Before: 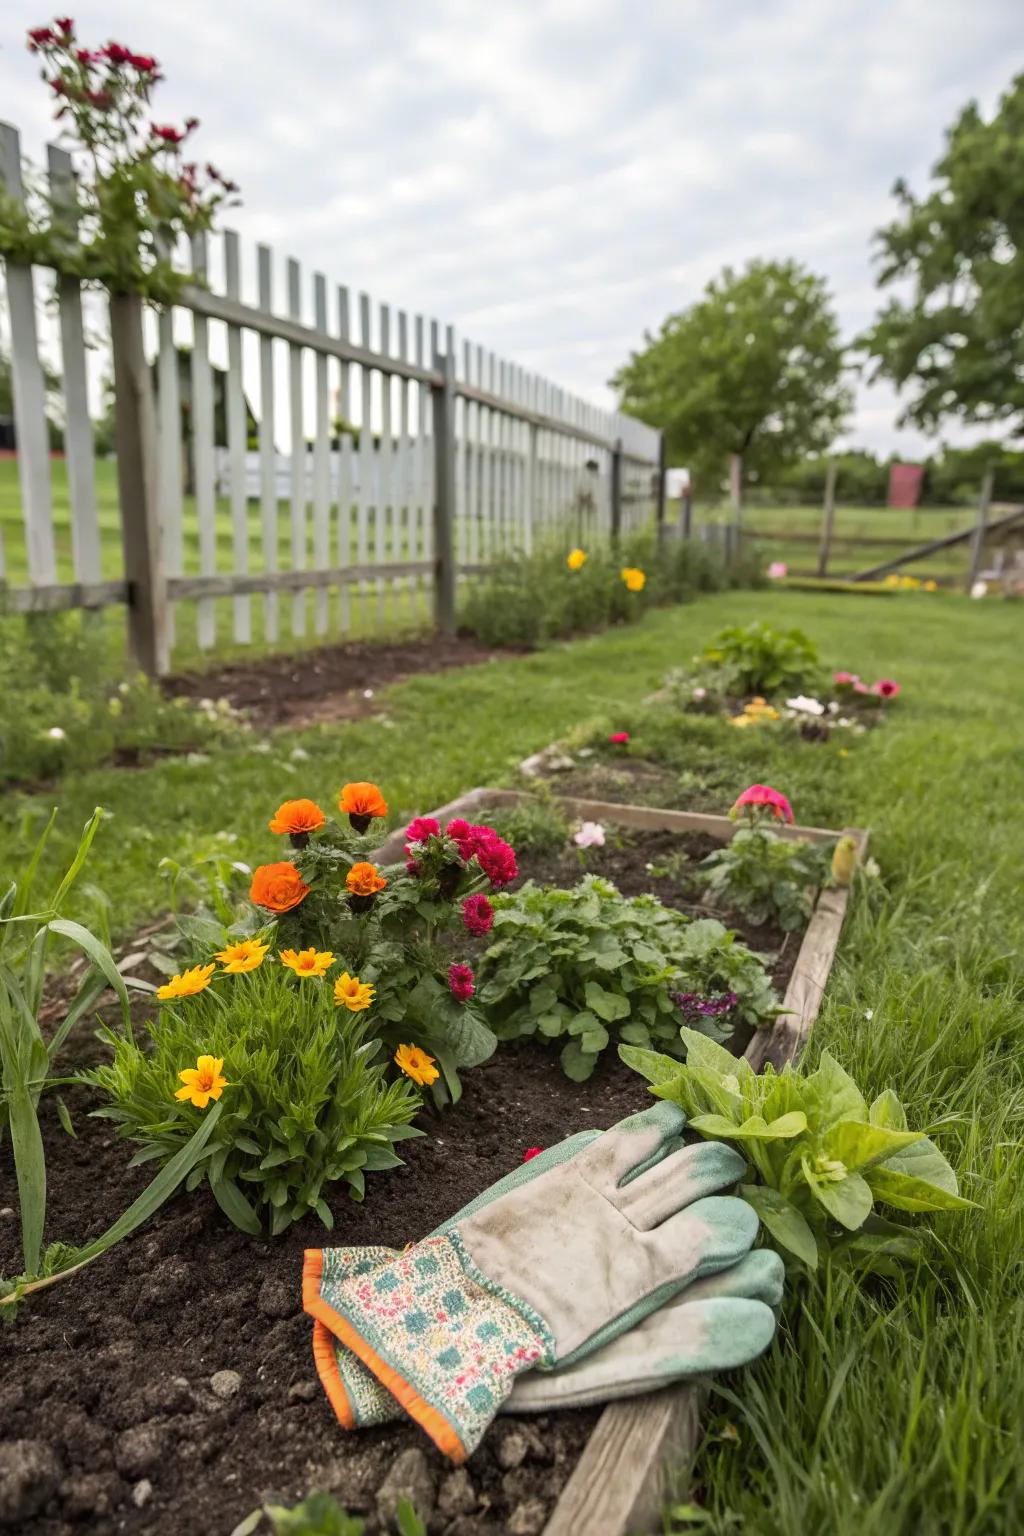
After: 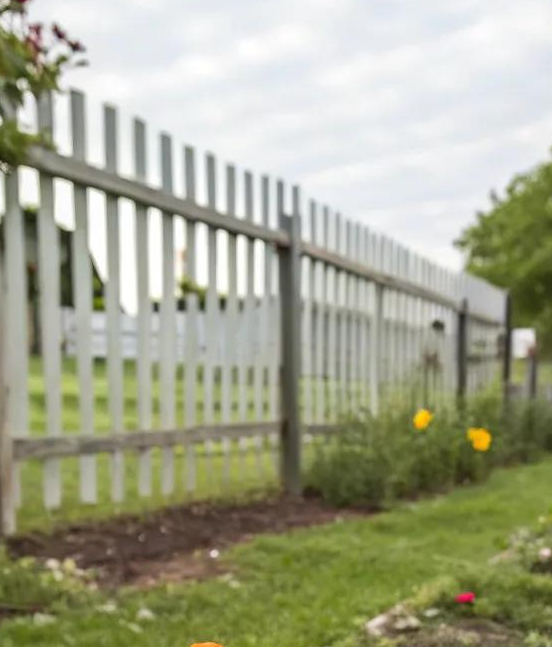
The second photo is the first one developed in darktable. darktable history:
crop: left 15.054%, top 9.119%, right 30.99%, bottom 48.709%
